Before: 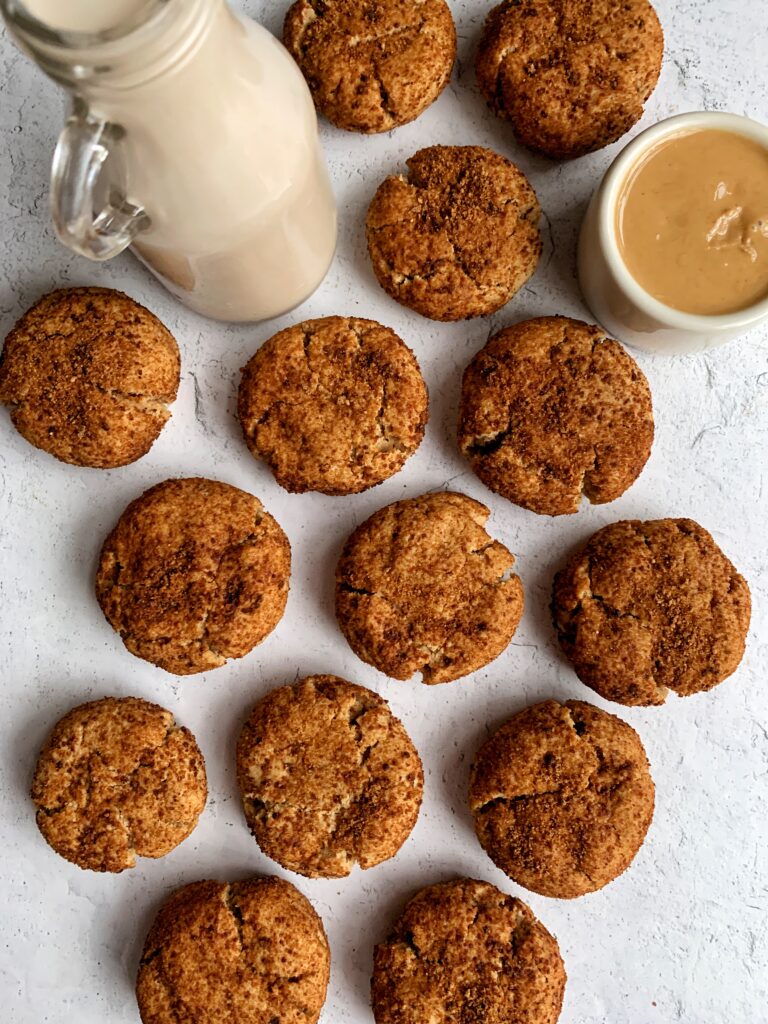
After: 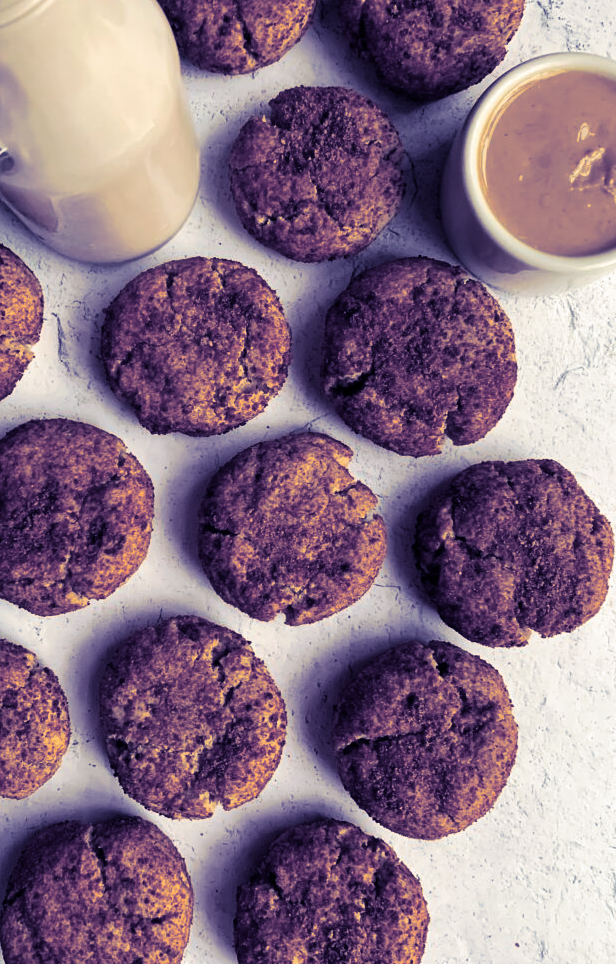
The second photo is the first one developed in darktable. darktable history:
split-toning: shadows › hue 242.67°, shadows › saturation 0.733, highlights › hue 45.33°, highlights › saturation 0.667, balance -53.304, compress 21.15%
crop and rotate: left 17.959%, top 5.771%, right 1.742%
